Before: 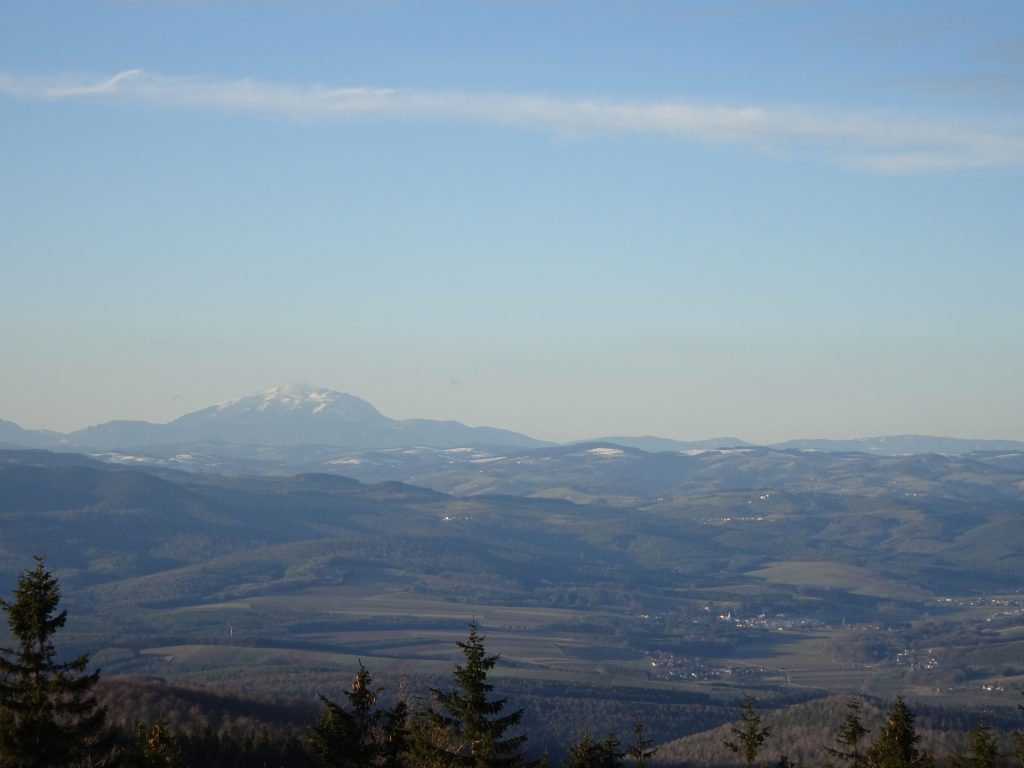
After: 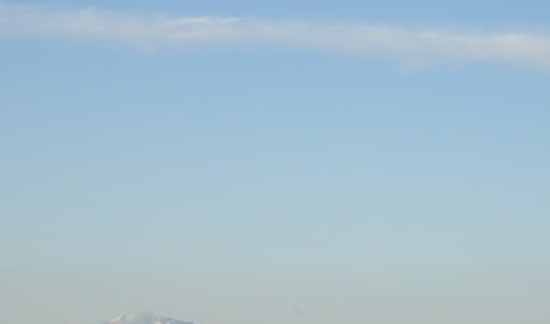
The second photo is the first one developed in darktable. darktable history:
crop: left 15.329%, top 9.297%, right 30.93%, bottom 48.468%
